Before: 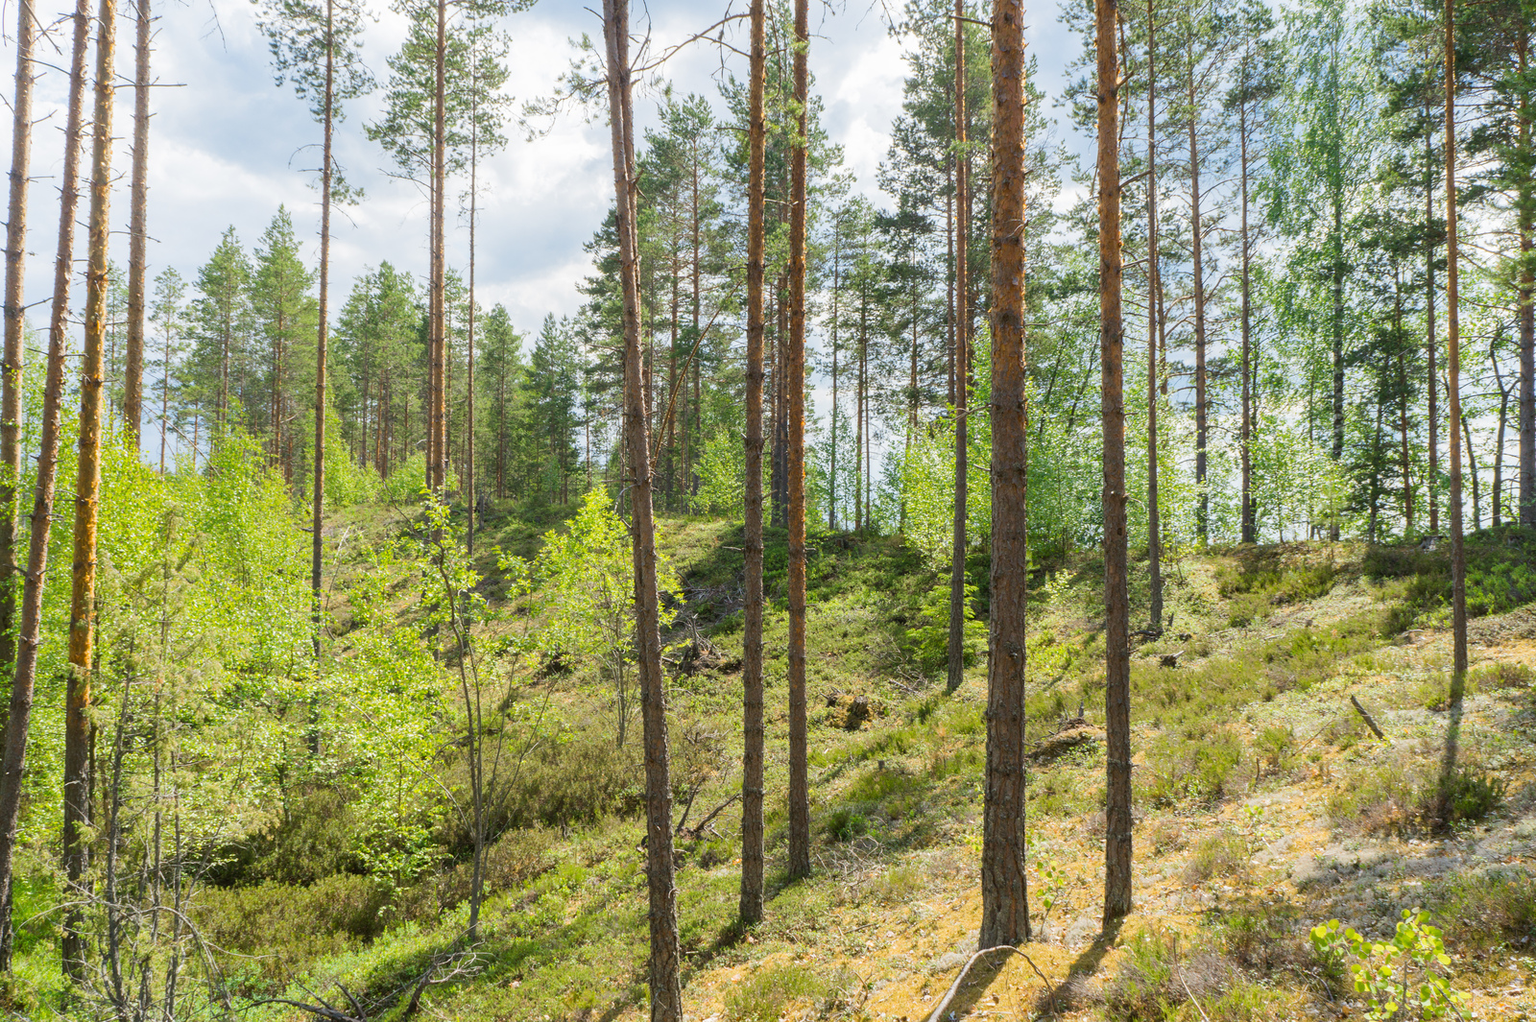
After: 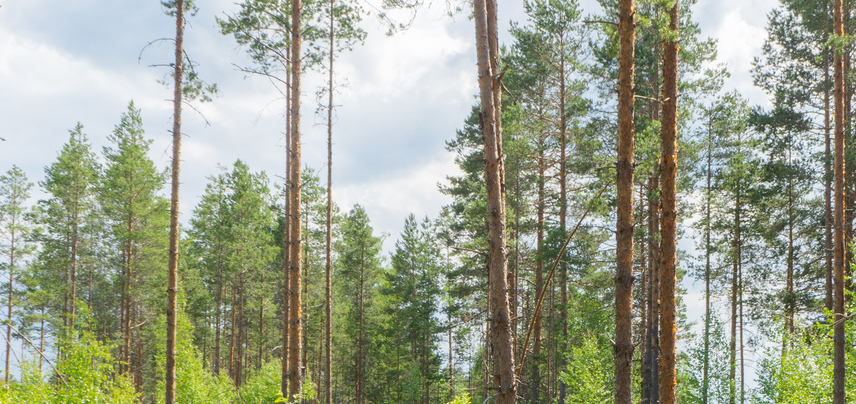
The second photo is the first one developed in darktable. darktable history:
crop: left 10.138%, top 10.596%, right 36.357%, bottom 51.398%
